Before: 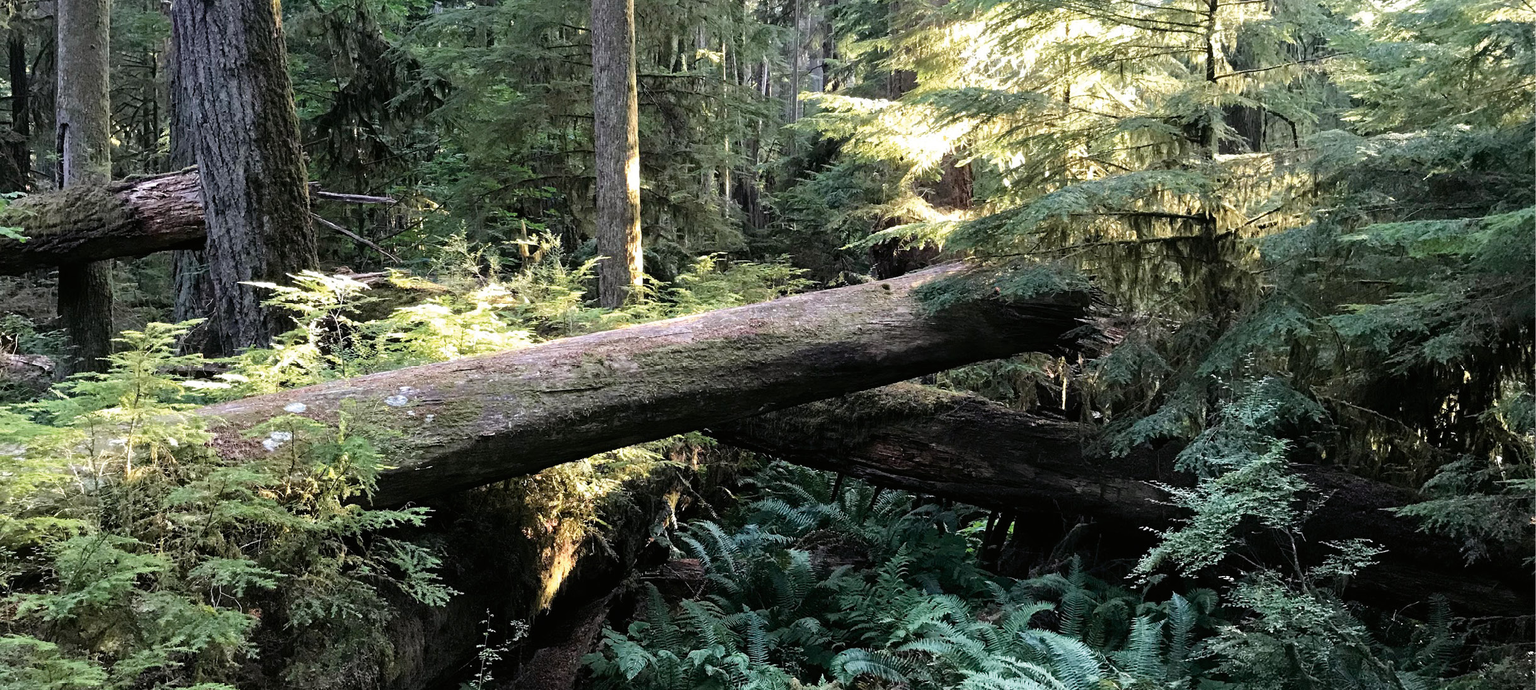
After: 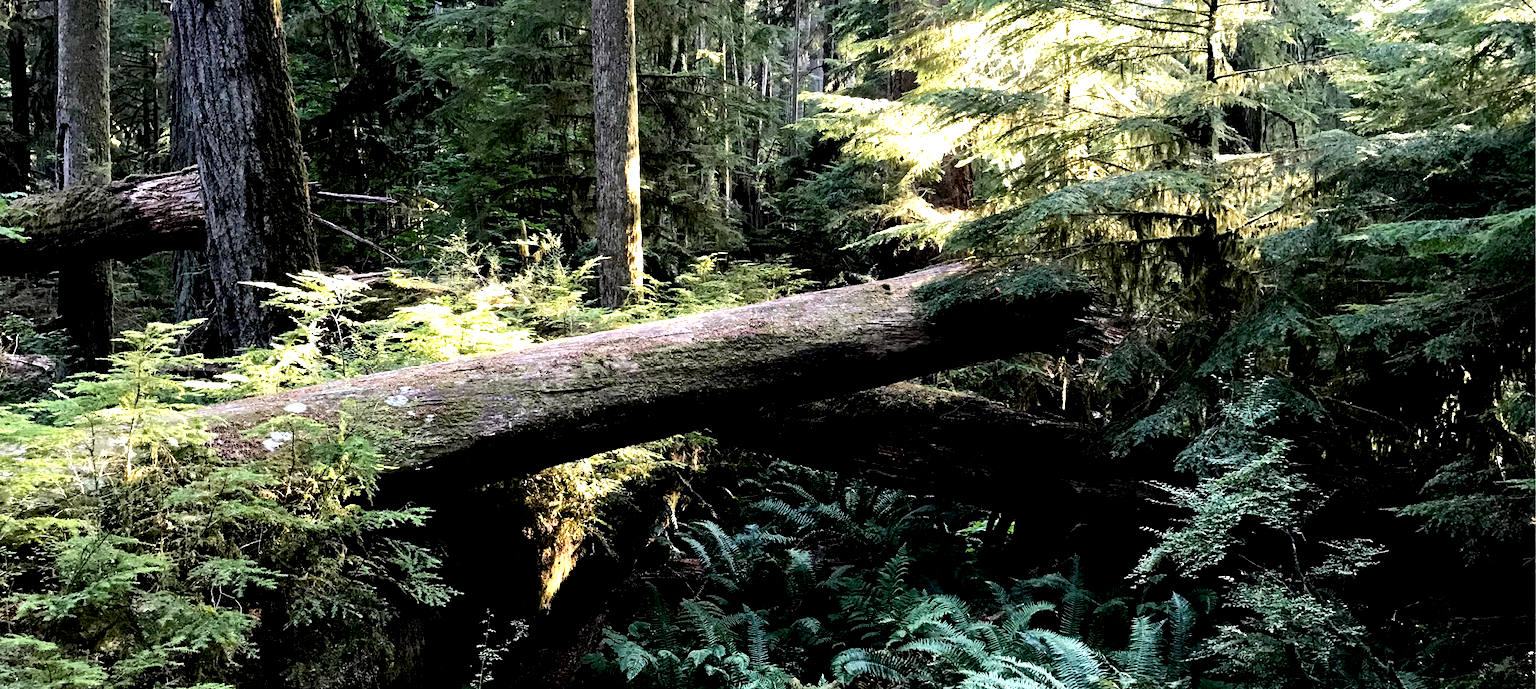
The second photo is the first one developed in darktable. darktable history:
tone equalizer: -8 EV -0.781 EV, -7 EV -0.693 EV, -6 EV -0.567 EV, -5 EV -0.379 EV, -3 EV 0.378 EV, -2 EV 0.6 EV, -1 EV 0.677 EV, +0 EV 0.745 EV, edges refinement/feathering 500, mask exposure compensation -1.57 EV, preserve details no
exposure: black level correction 0.027, exposure -0.081 EV, compensate highlight preservation false
